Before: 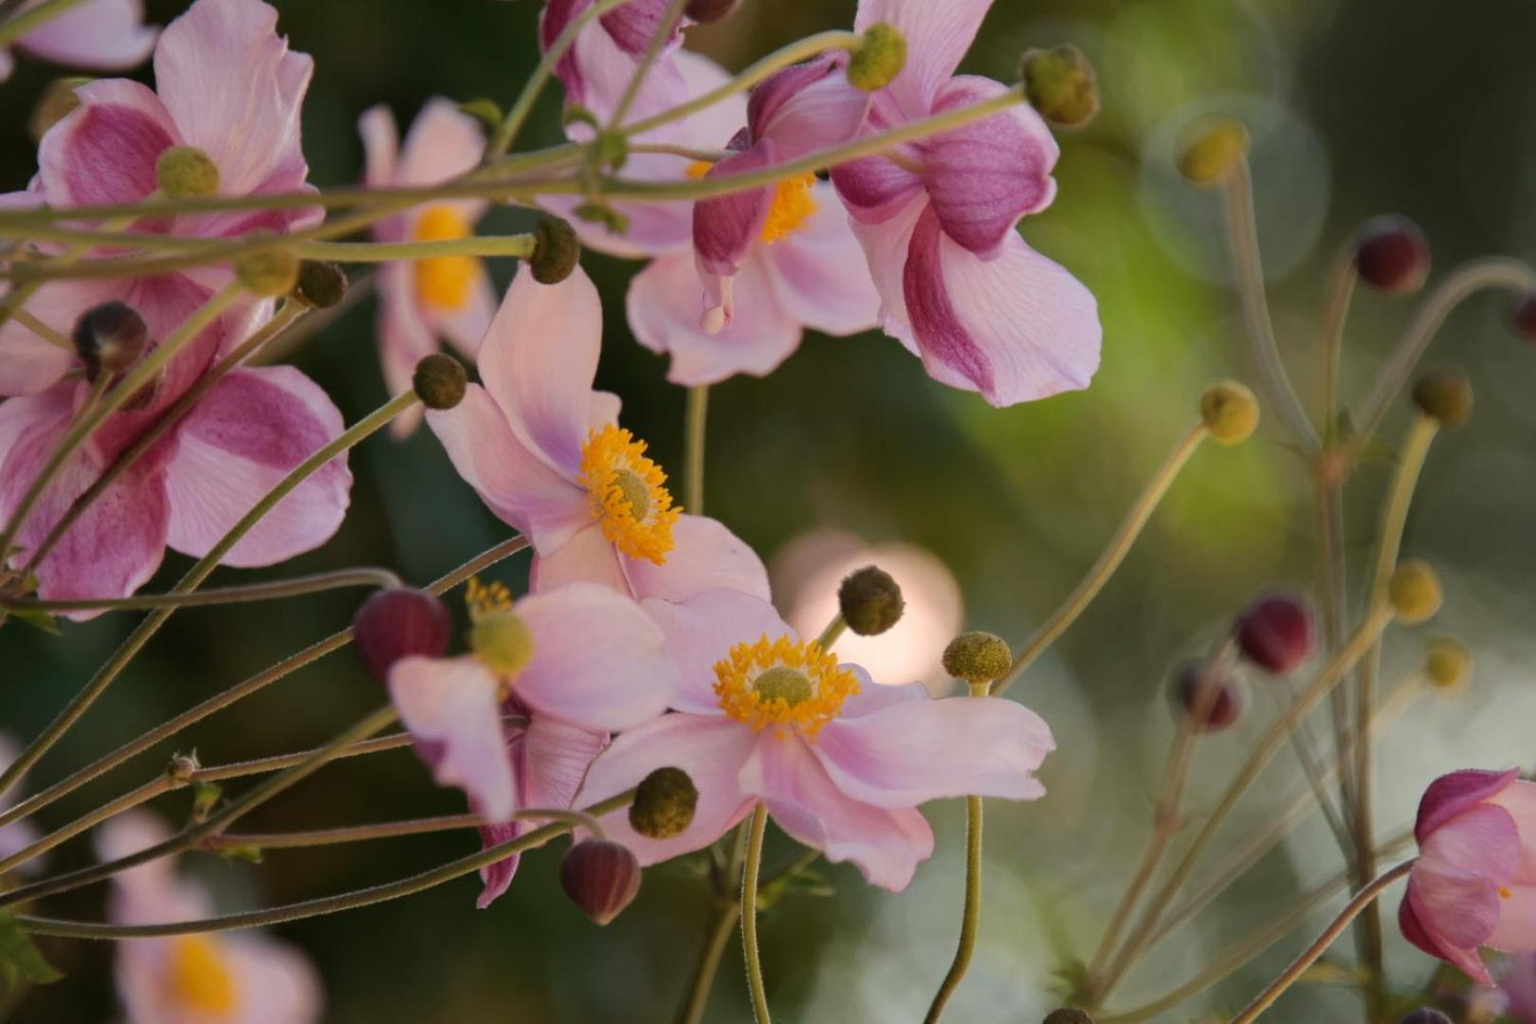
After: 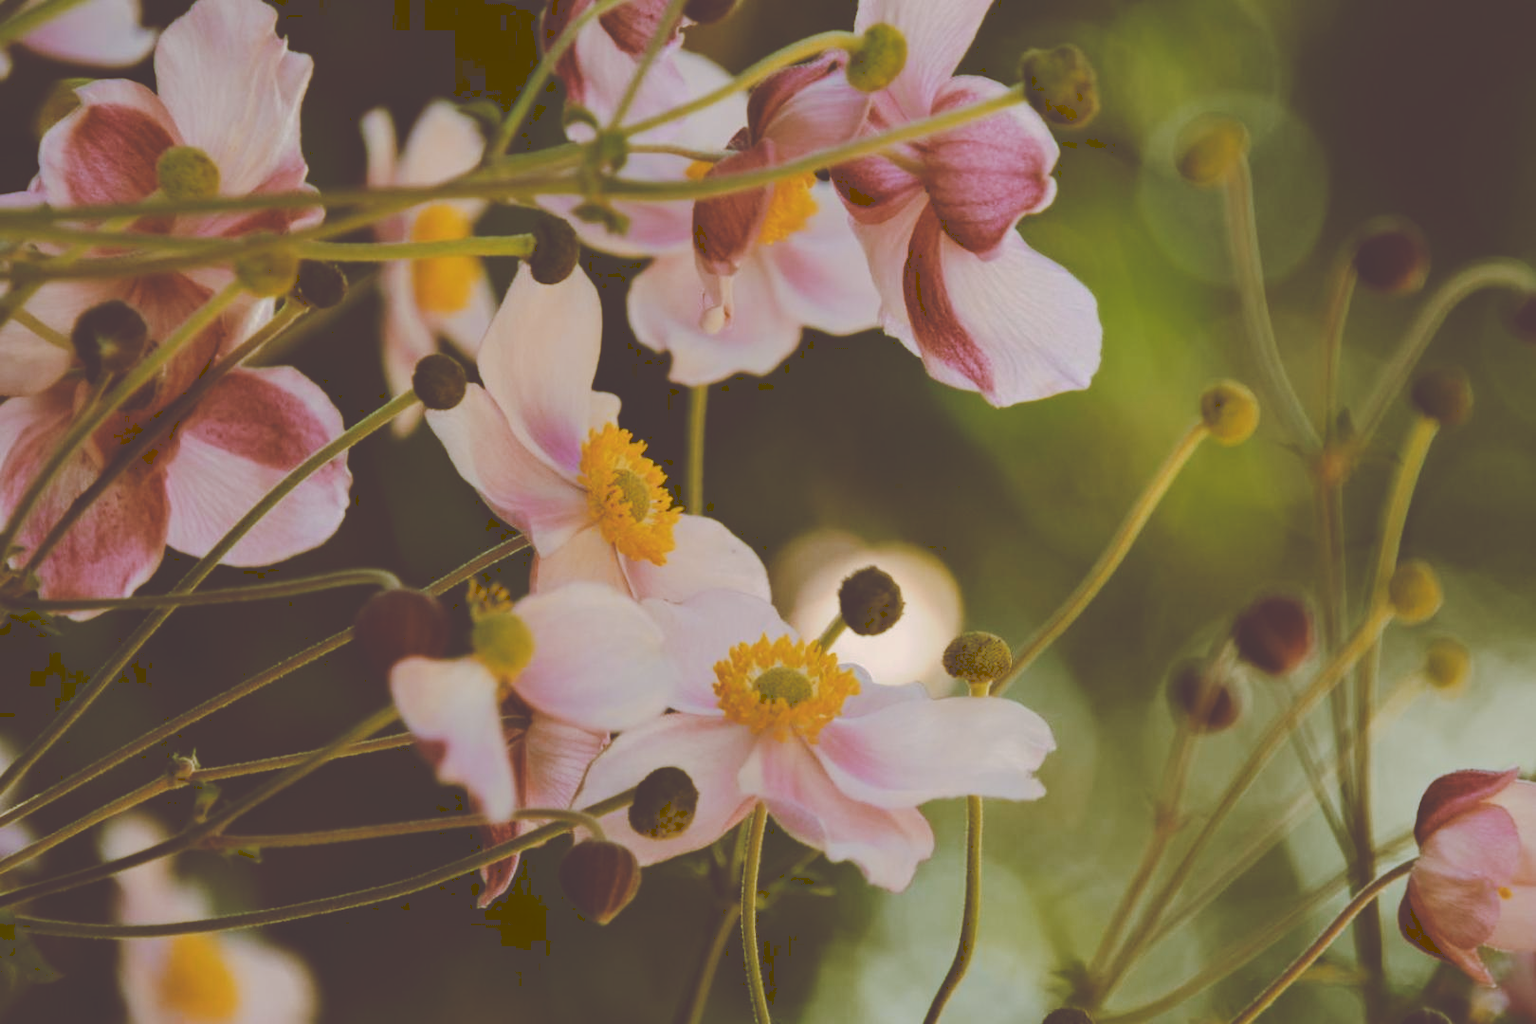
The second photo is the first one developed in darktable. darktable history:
tone curve: curves: ch0 [(0, 0) (0.003, 0.241) (0.011, 0.241) (0.025, 0.242) (0.044, 0.246) (0.069, 0.25) (0.1, 0.251) (0.136, 0.256) (0.177, 0.275) (0.224, 0.293) (0.277, 0.326) (0.335, 0.38) (0.399, 0.449) (0.468, 0.525) (0.543, 0.606) (0.623, 0.683) (0.709, 0.751) (0.801, 0.824) (0.898, 0.871) (1, 1)], preserve colors none
color look up table: target L [91.75, 85.71, 85.79, 67.7, 66.48, 49.91, 54.53, 51.04, 35.85, 34.01, 7.147, 201.9, 74.75, 73.15, 74.14, 66.81, 64.55, 60.48, 50.82, 53.36, 49.93, 46.23, 41.15, 41.56, 39.17, 32.42, 30.59, 27.35, 14.61, 89.85, 65.86, 65.24, 56.32, 52.02, 48.22, 50.7, 34.16, 32.96, 28.15, 26.79, 9.077, 92.36, 85.84, 69.96, 62.43, 41.1, 35.25, 25.08, 5.619], target a [-15.59, -15.15, -50.2, -55.54, -27.06, -31.37, -17.16, -35.46, -25.78, -20.81, 27.56, 0, 1.588, 0.347, 16.47, 11.27, 34.71, 39.18, 59.81, 13.31, 58.86, 39.05, 47.07, 18.94, 0.132, 30.64, 5.816, 26.59, 27.15, 22.99, 39.94, 80.82, -3.319, 52.53, 12.39, 27.13, 1.328, 58.32, 55.39, 21.17, 34.54, -2.663, -37.81, -27.27, -3.637, -14.6, -2.382, -6.436, 34.68], target b [70.56, 10.5, 9.814, 42.24, 1.802, 56.76, 26.72, 18.02, 61.04, 34.6, 11.82, -0.001, 80.49, 25.1, 6.681, 60.49, 60.7, 42.07, 25.15, 24.2, 85.23, 12.95, 46.89, 61.08, 66.88, 55.32, 24.65, 37.66, 24.68, -18.38, -12.1, -50.36, 7.928, 3.184, -70.03, -11.53, -5.255, -61.24, -21.21, -16.16, -9.931, -9.592, -12.43, -38.18, -14.91, -4.729, -23.96, 42.3, 9.119], num patches 49
